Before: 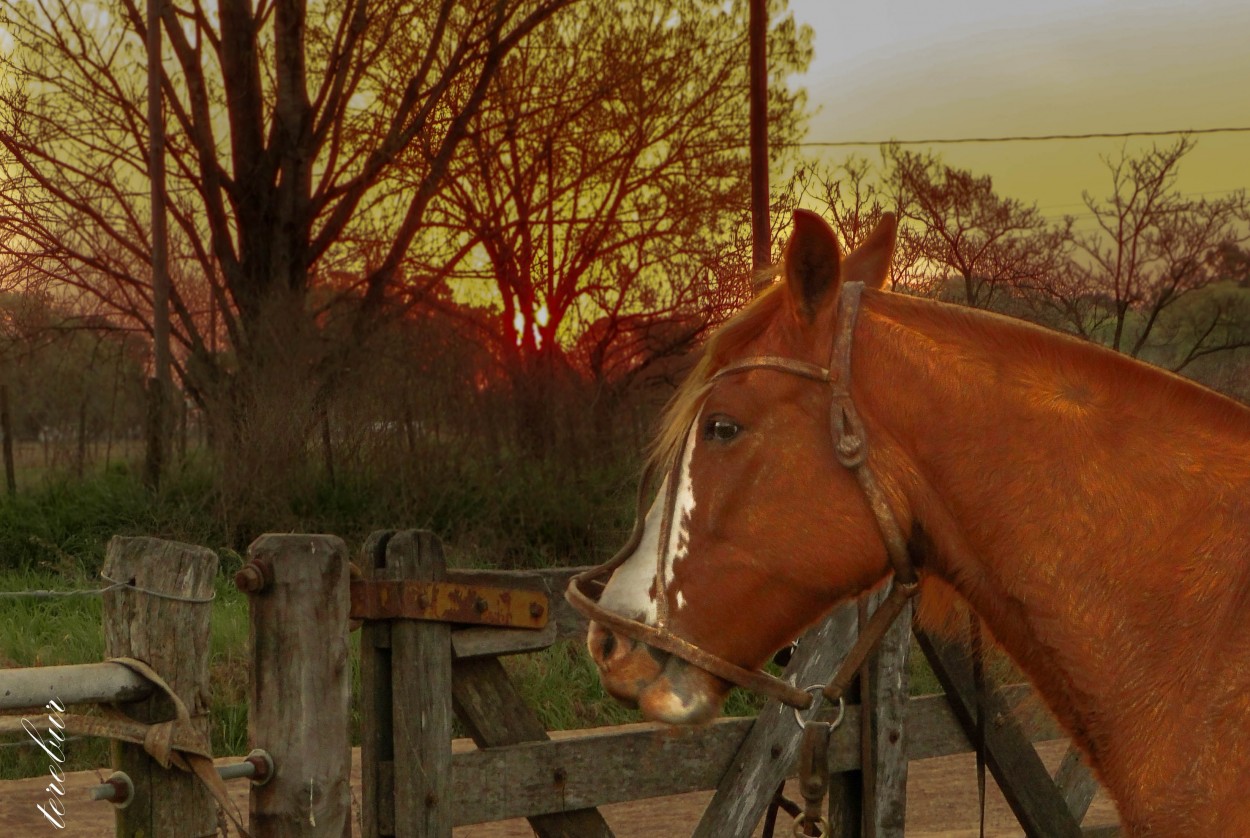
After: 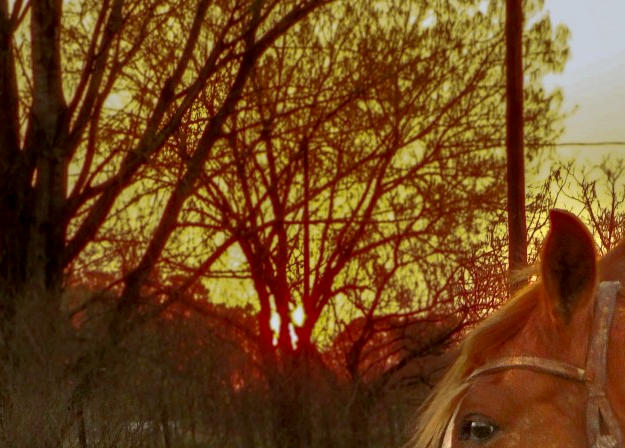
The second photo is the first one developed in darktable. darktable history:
crop: left 19.556%, right 30.401%, bottom 46.458%
white balance: red 0.974, blue 1.044
exposure: black level correction 0.003, exposure 0.383 EV, compensate highlight preservation false
